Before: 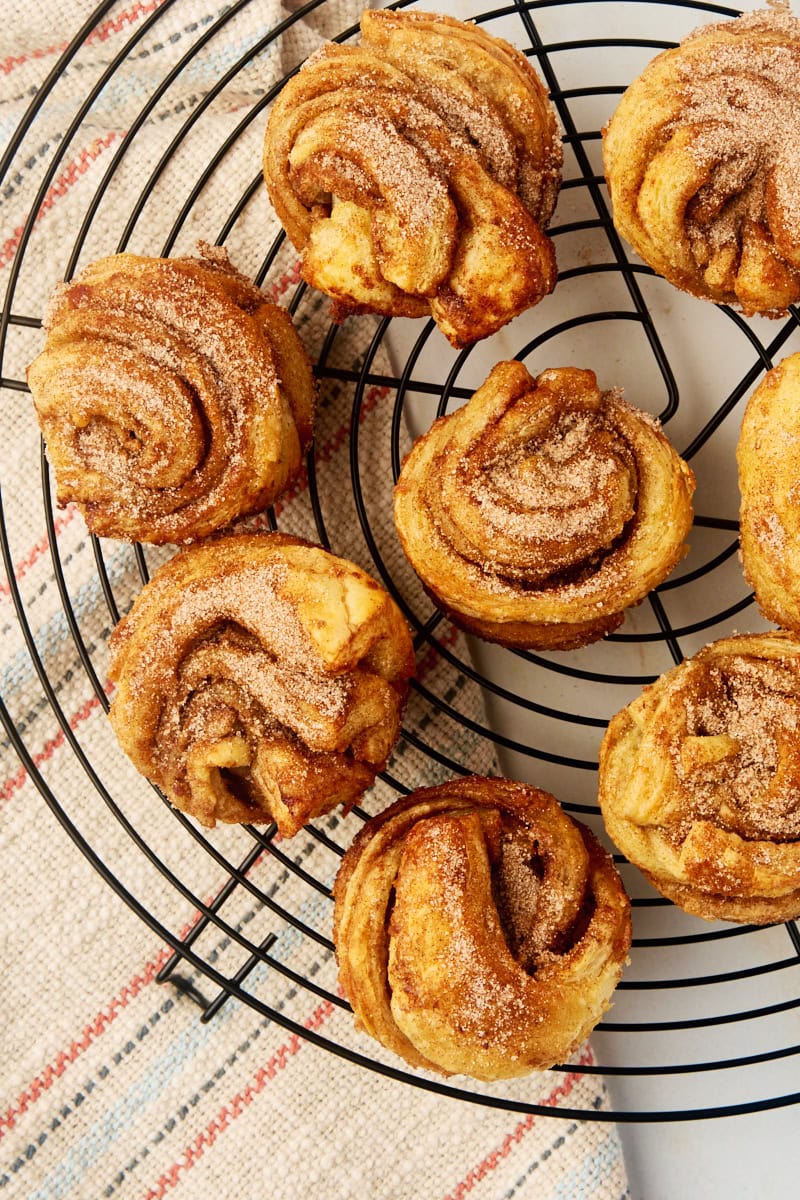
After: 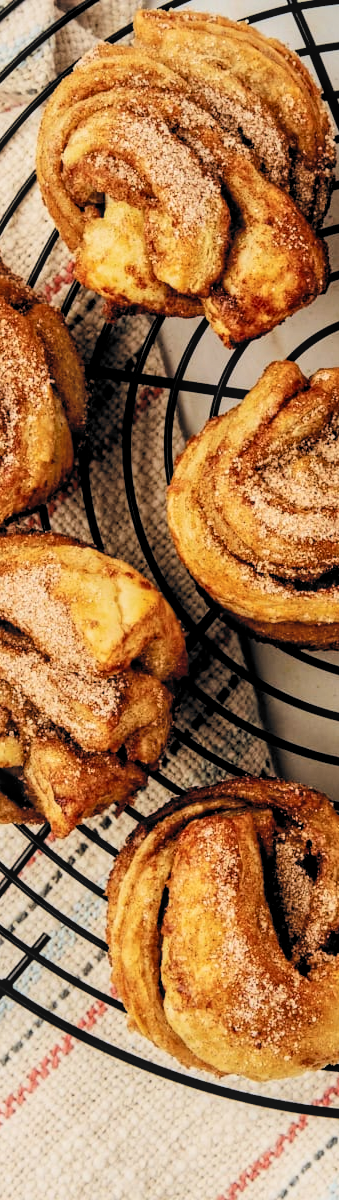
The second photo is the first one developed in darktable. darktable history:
local contrast: on, module defaults
tone equalizer: edges refinement/feathering 500, mask exposure compensation -1.57 EV, preserve details no
crop: left 28.47%, right 29.08%
filmic rgb: black relative exposure -5.12 EV, white relative exposure 3.49 EV, threshold 2.95 EV, hardness 3.19, contrast 1.388, highlights saturation mix -49.94%, color science v6 (2022), enable highlight reconstruction true
